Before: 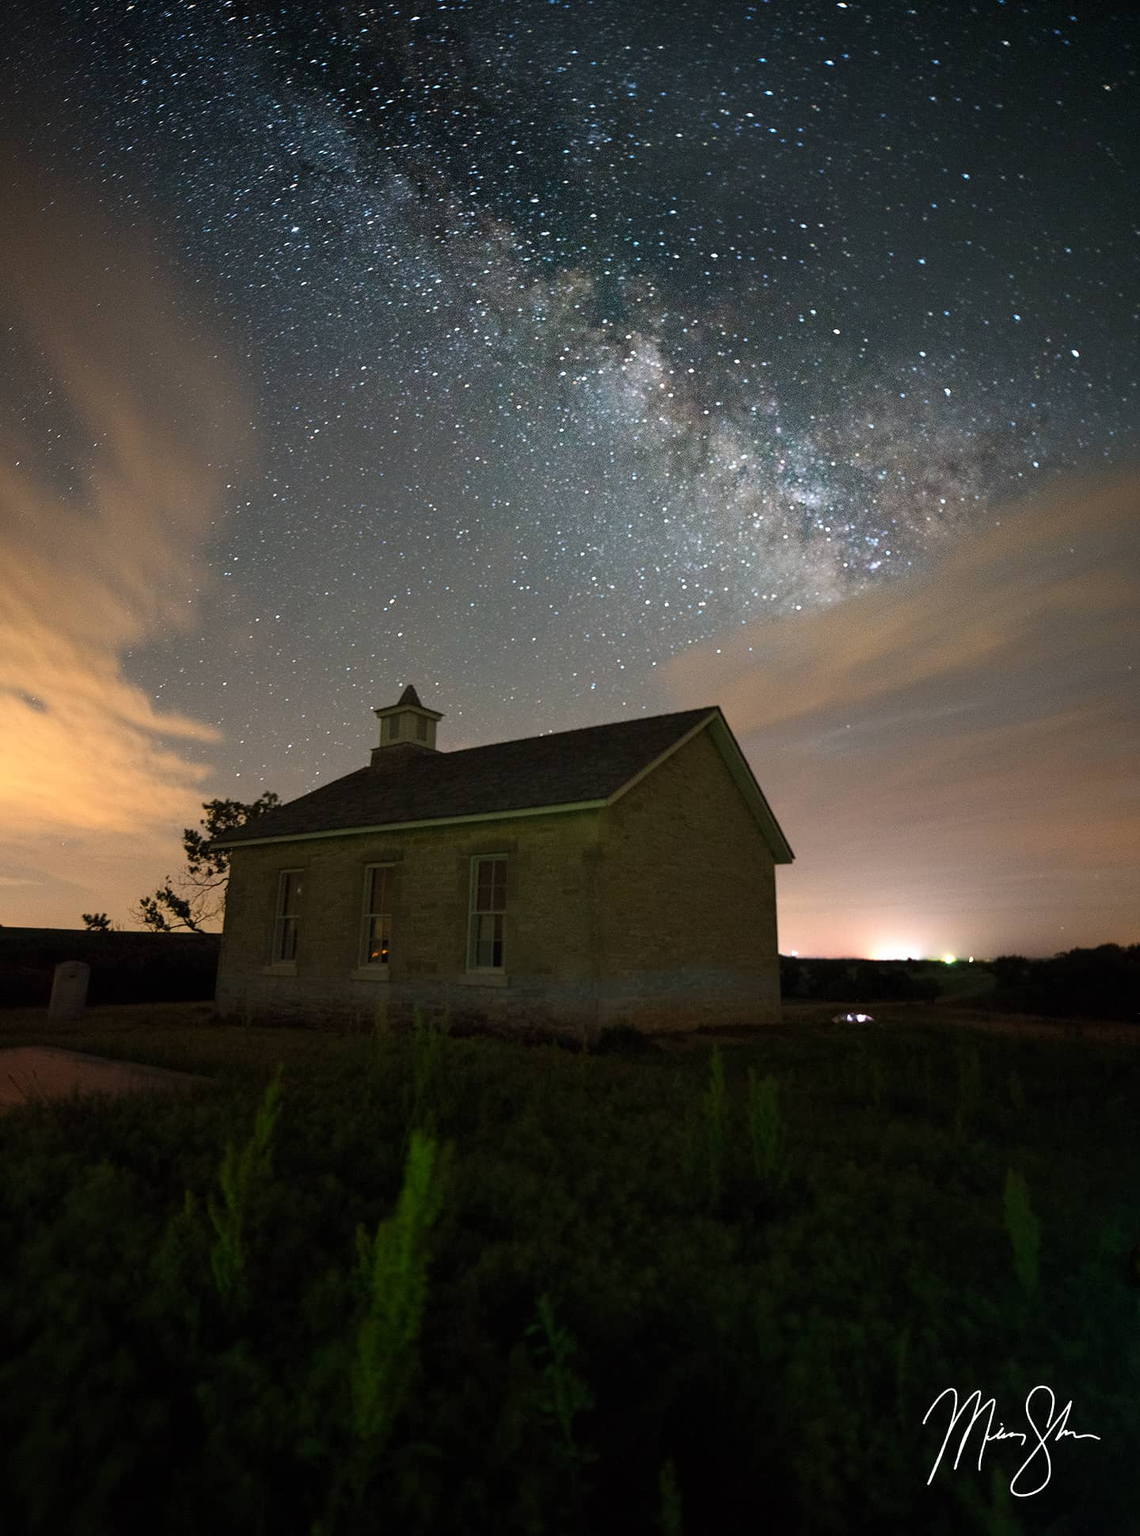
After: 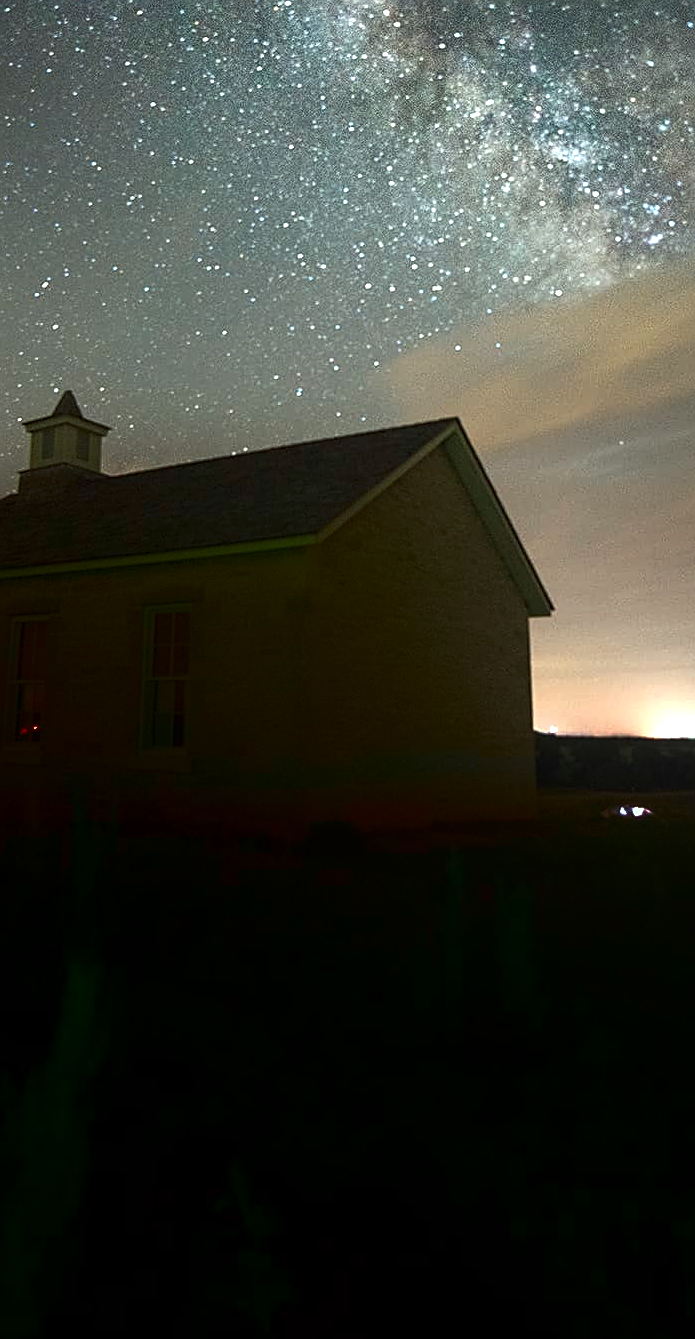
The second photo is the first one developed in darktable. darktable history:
exposure: black level correction 0, exposure 0.699 EV, compensate exposure bias true, compensate highlight preservation false
tone curve: curves: ch0 [(0, 0) (0.8, 0.757) (1, 1)], color space Lab, linked channels
crop: left 31.309%, top 24.506%, right 20.423%, bottom 6.464%
color correction: highlights a* -8.21, highlights b* 3.11
local contrast: detail 110%
sharpen: on, module defaults
shadows and highlights: shadows -87.09, highlights -35.45, soften with gaussian
